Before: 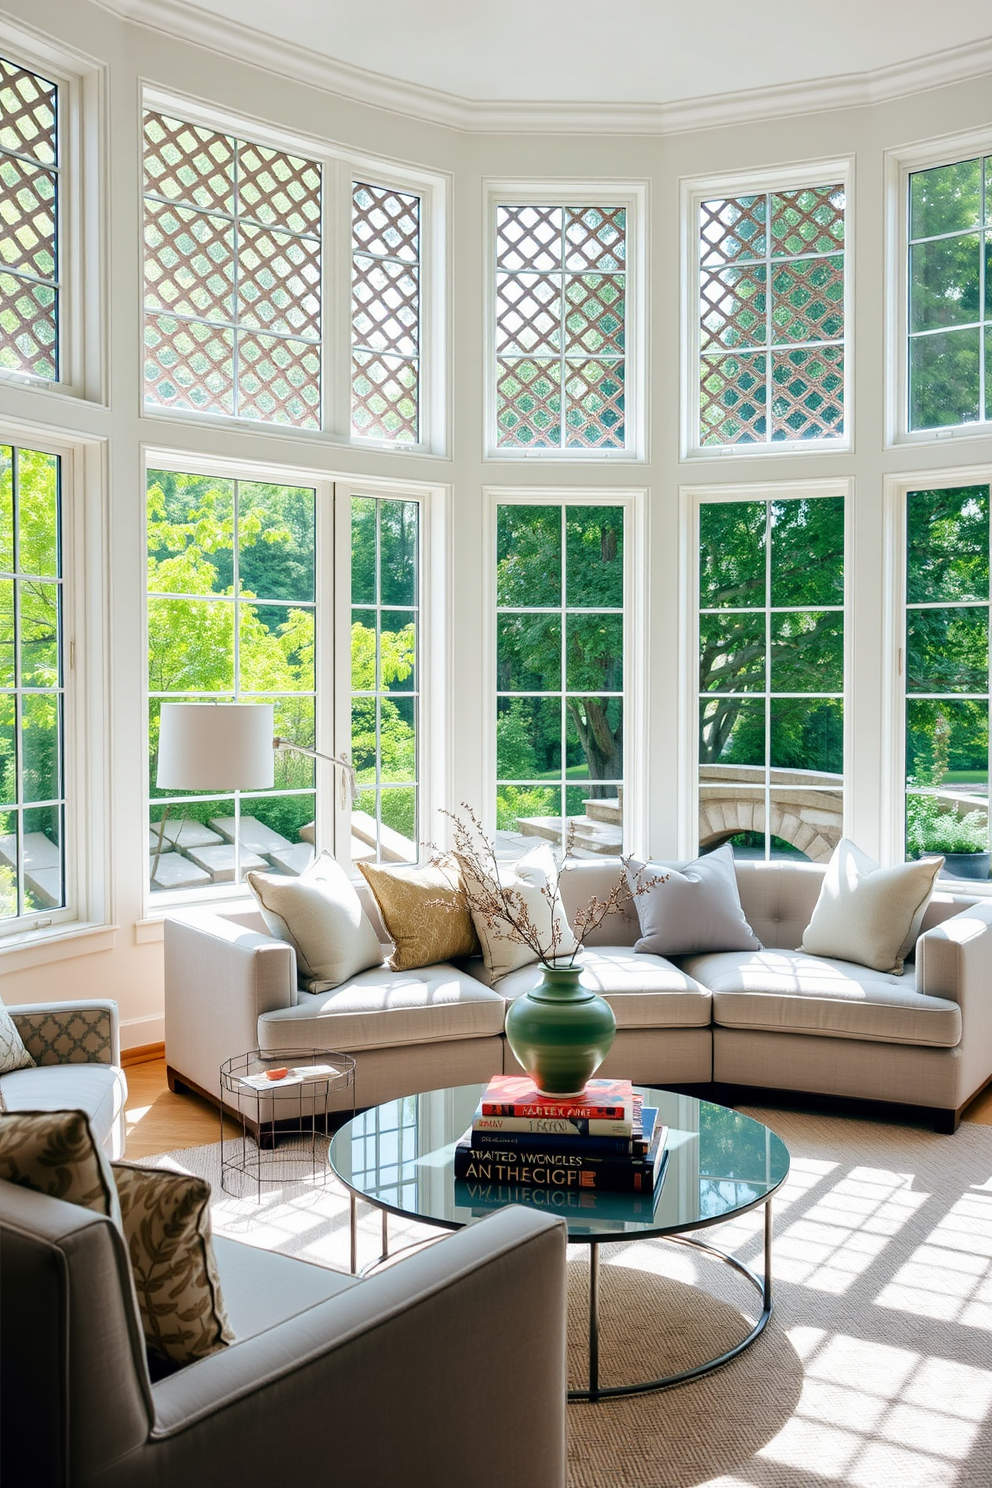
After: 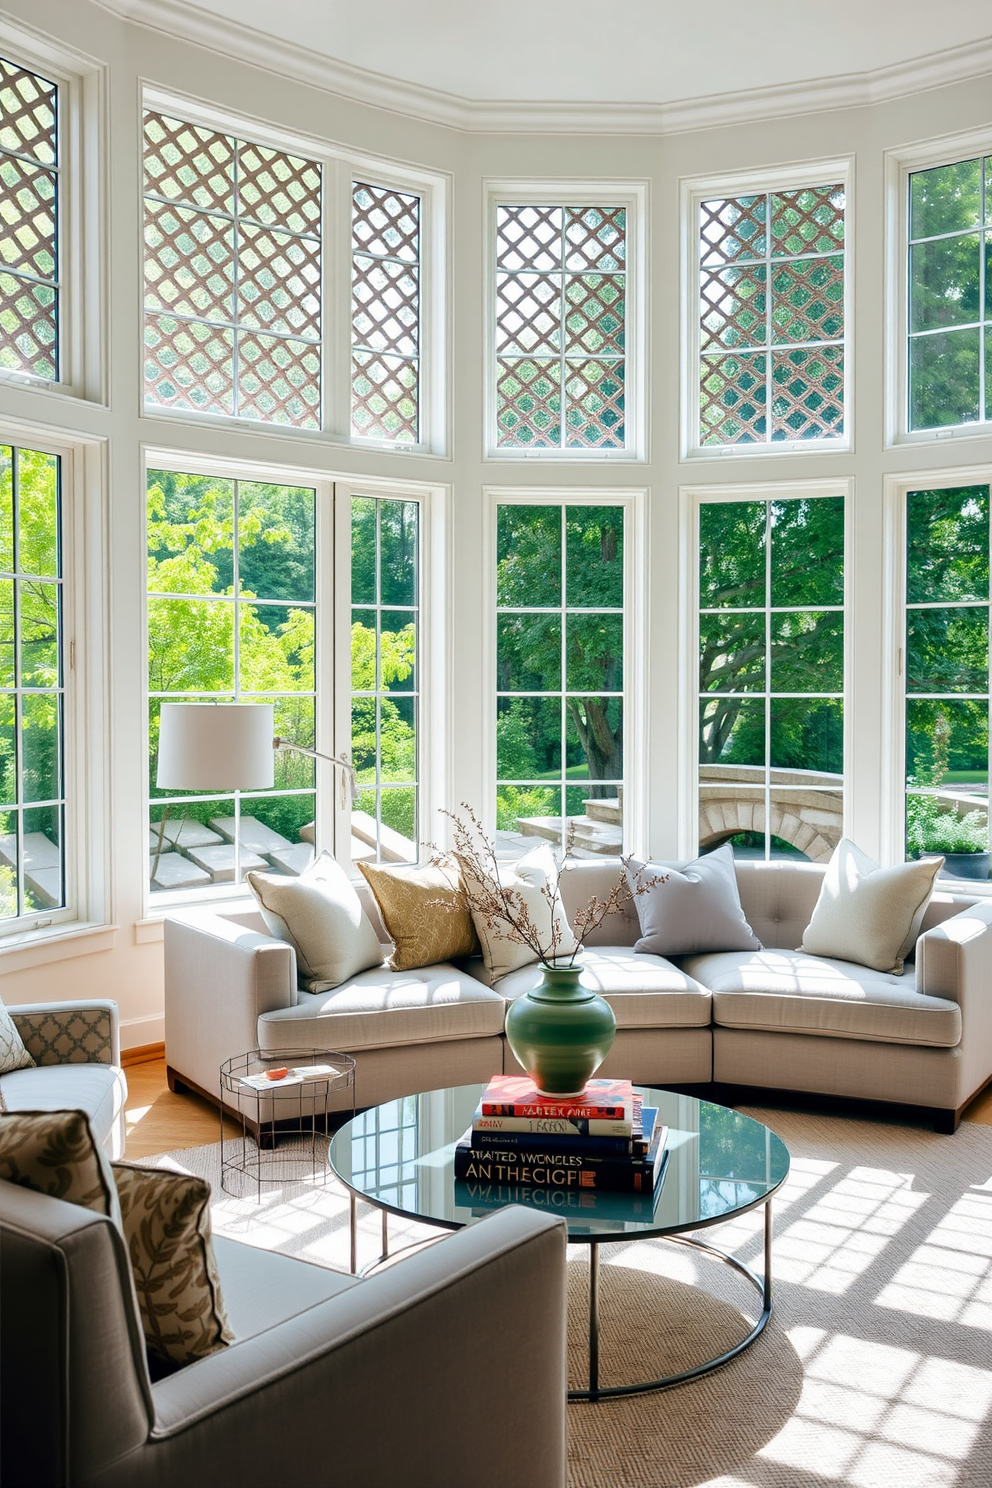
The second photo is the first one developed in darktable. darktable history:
shadows and highlights: shadows 36.59, highlights -27.87, soften with gaussian
